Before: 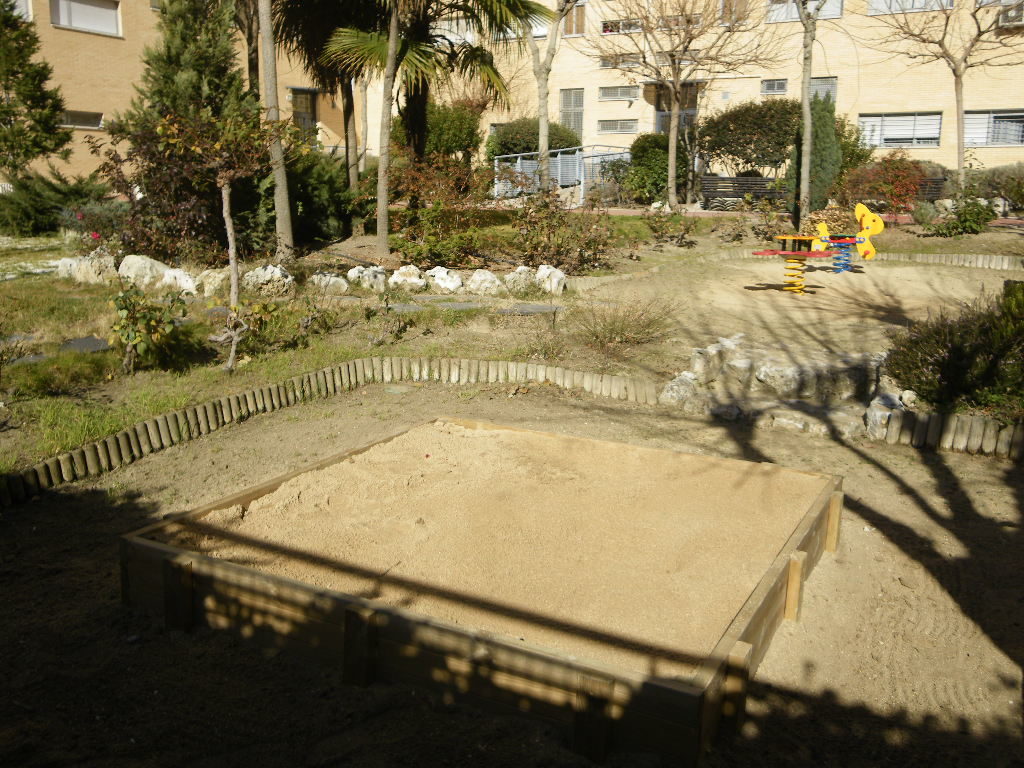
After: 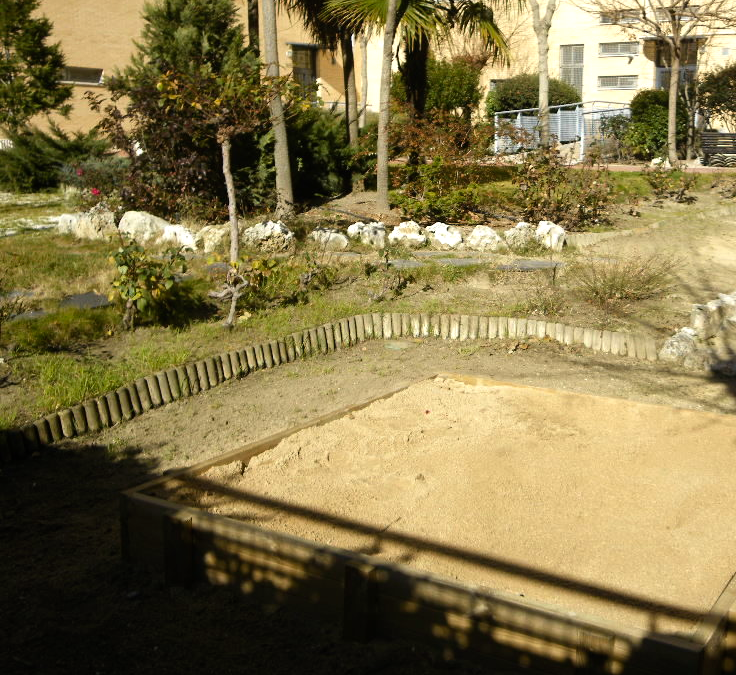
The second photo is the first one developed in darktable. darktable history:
color balance rgb: linear chroma grading › global chroma 10%, global vibrance 10%, contrast 15%, saturation formula JzAzBz (2021)
crop: top 5.803%, right 27.864%, bottom 5.804%
